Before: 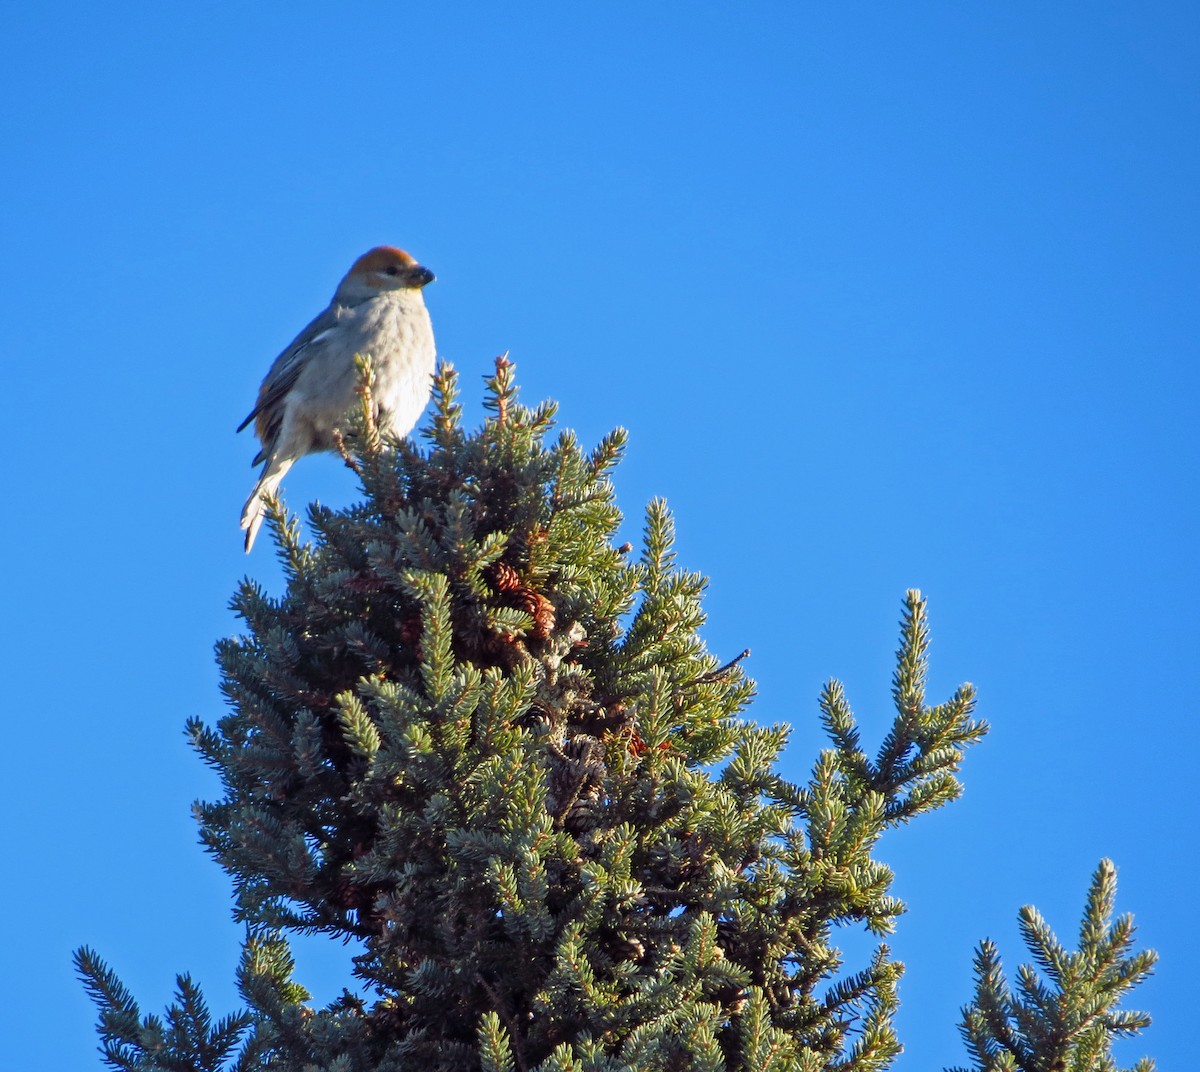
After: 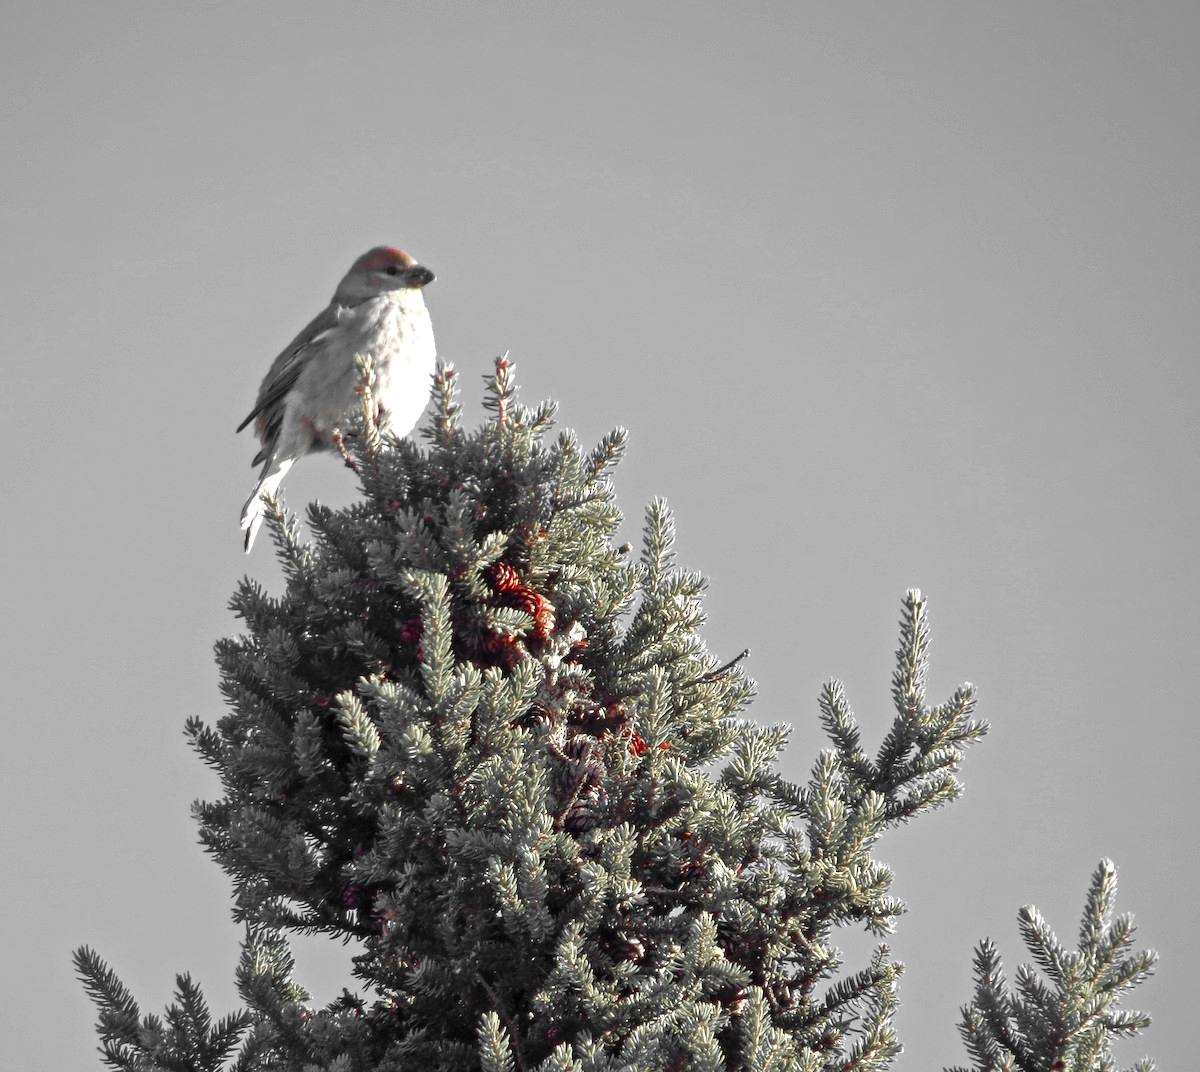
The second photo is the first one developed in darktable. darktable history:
color zones: curves: ch1 [(0, 0.831) (0.08, 0.771) (0.157, 0.268) (0.241, 0.207) (0.562, -0.005) (0.714, -0.013) (0.876, 0.01) (1, 0.831)]
exposure: black level correction 0, exposure 0.499 EV, compensate exposure bias true, compensate highlight preservation false
